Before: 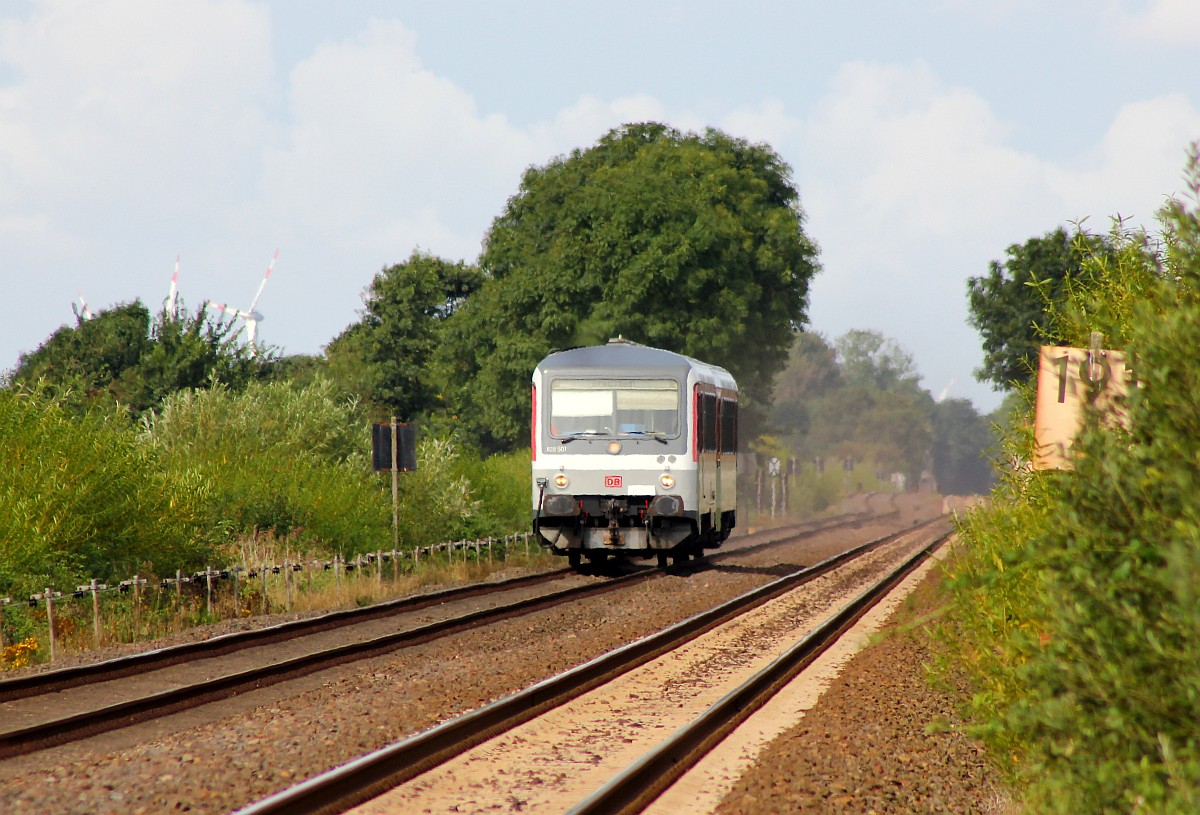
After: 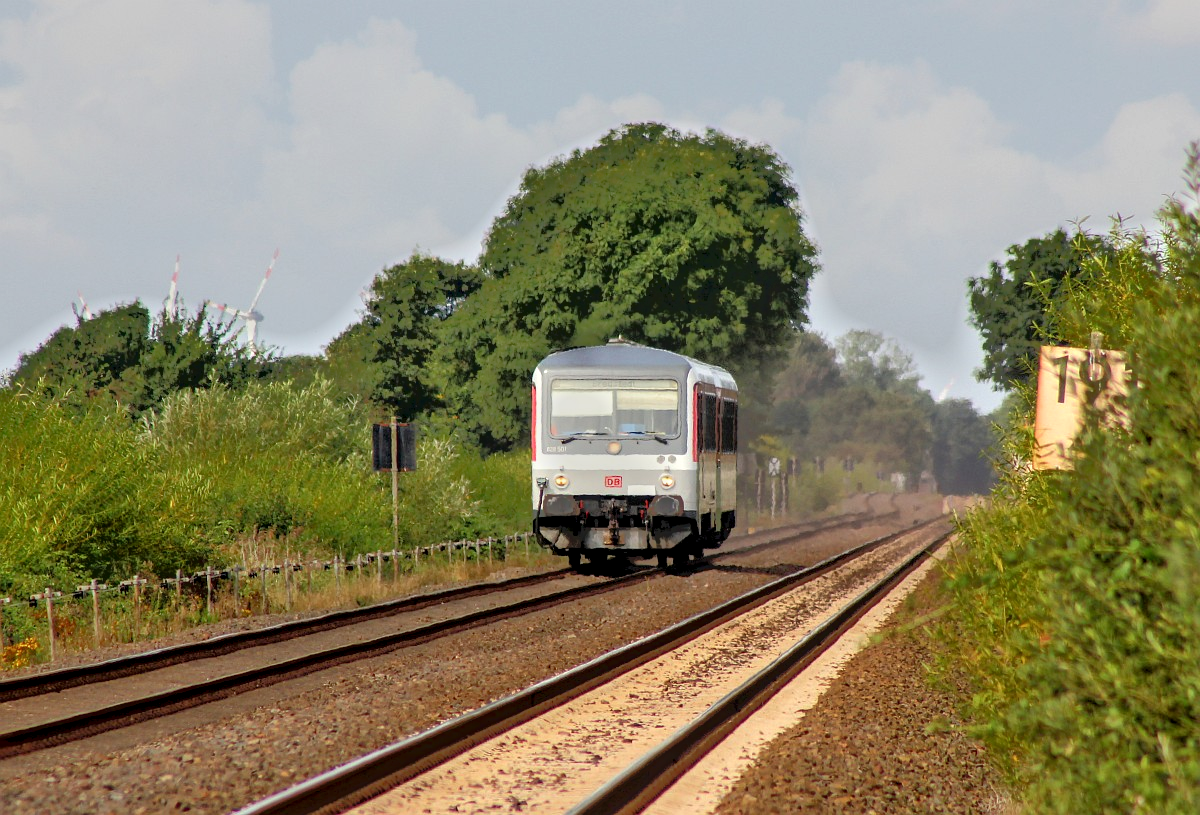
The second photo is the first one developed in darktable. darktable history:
local contrast: detail 130%
tone equalizer: -7 EV -0.597 EV, -6 EV 0.989 EV, -5 EV -0.477 EV, -4 EV 0.453 EV, -3 EV 0.434 EV, -2 EV 0.164 EV, -1 EV -0.124 EV, +0 EV -0.408 EV
